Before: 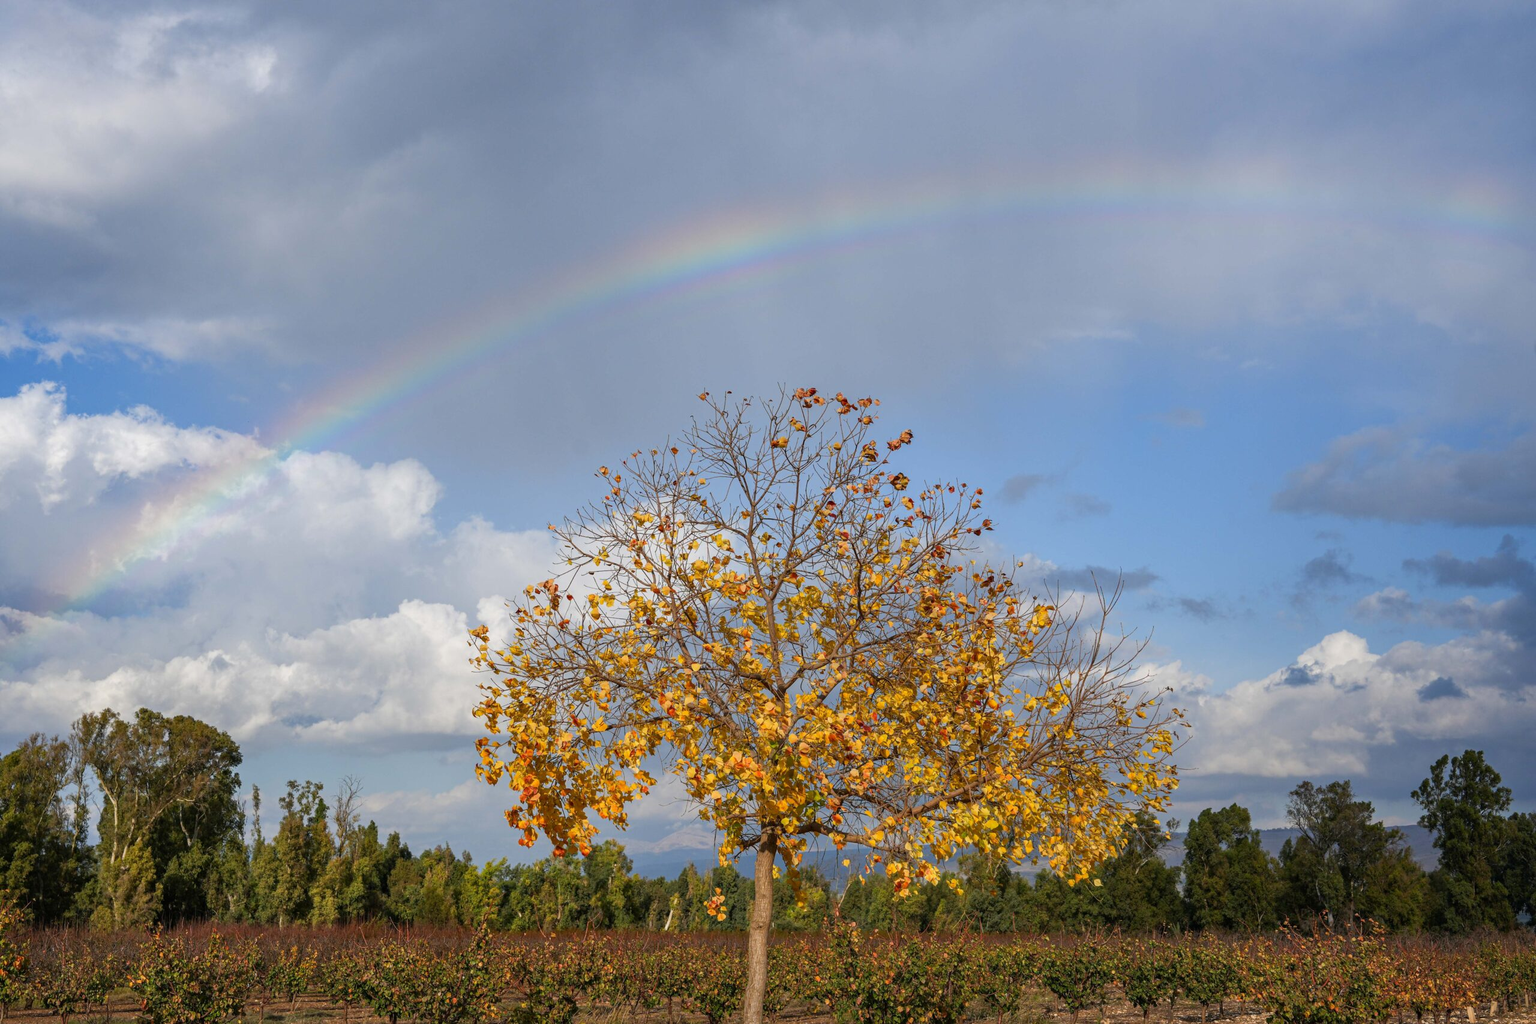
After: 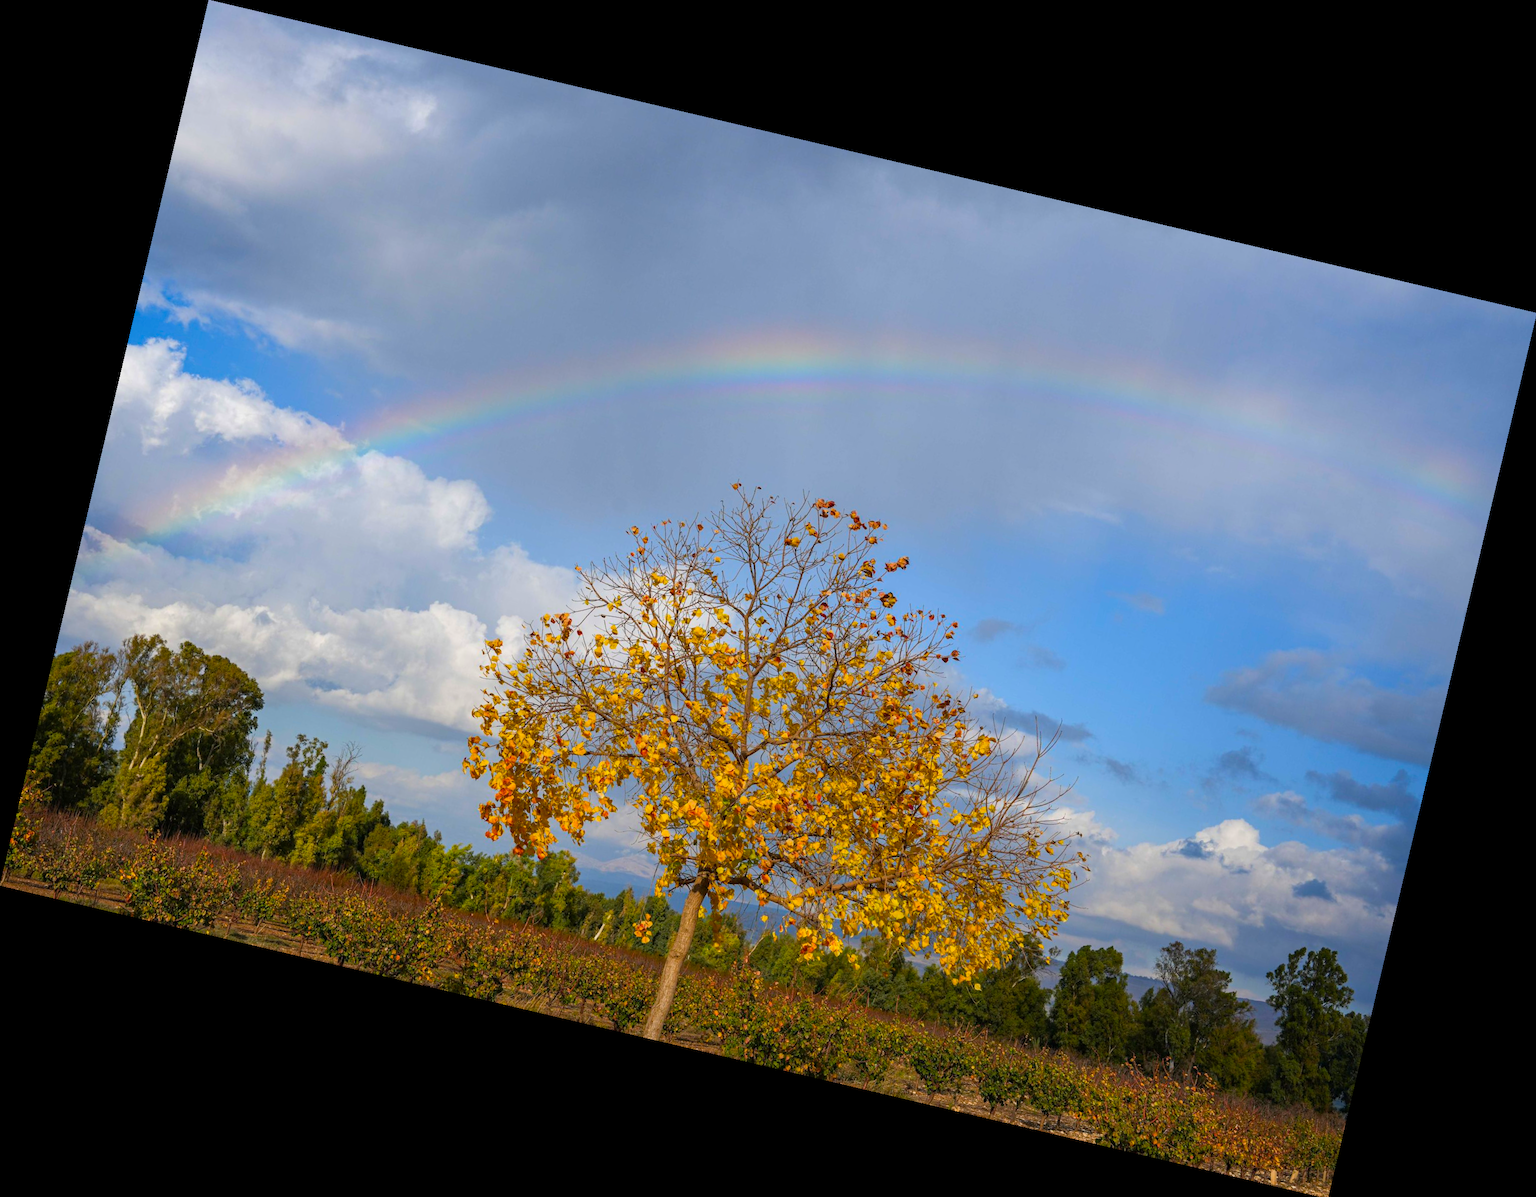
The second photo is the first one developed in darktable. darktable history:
rotate and perspective: rotation 13.27°, automatic cropping off
color balance rgb: linear chroma grading › global chroma 9.31%, global vibrance 41.49%
tone equalizer: on, module defaults
